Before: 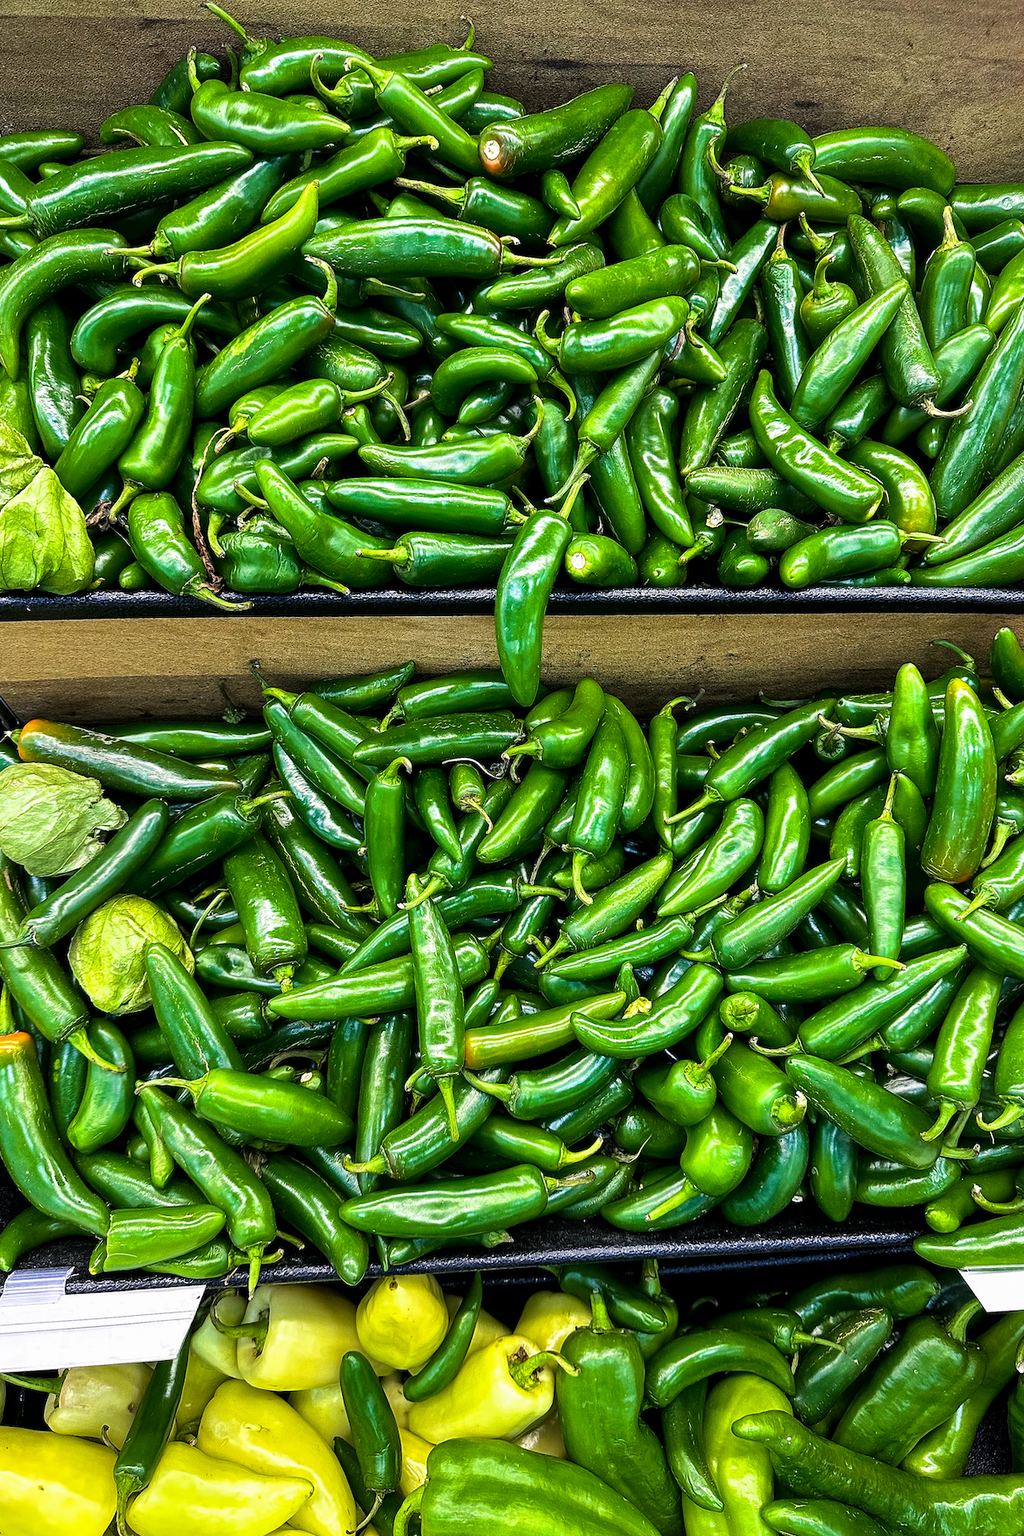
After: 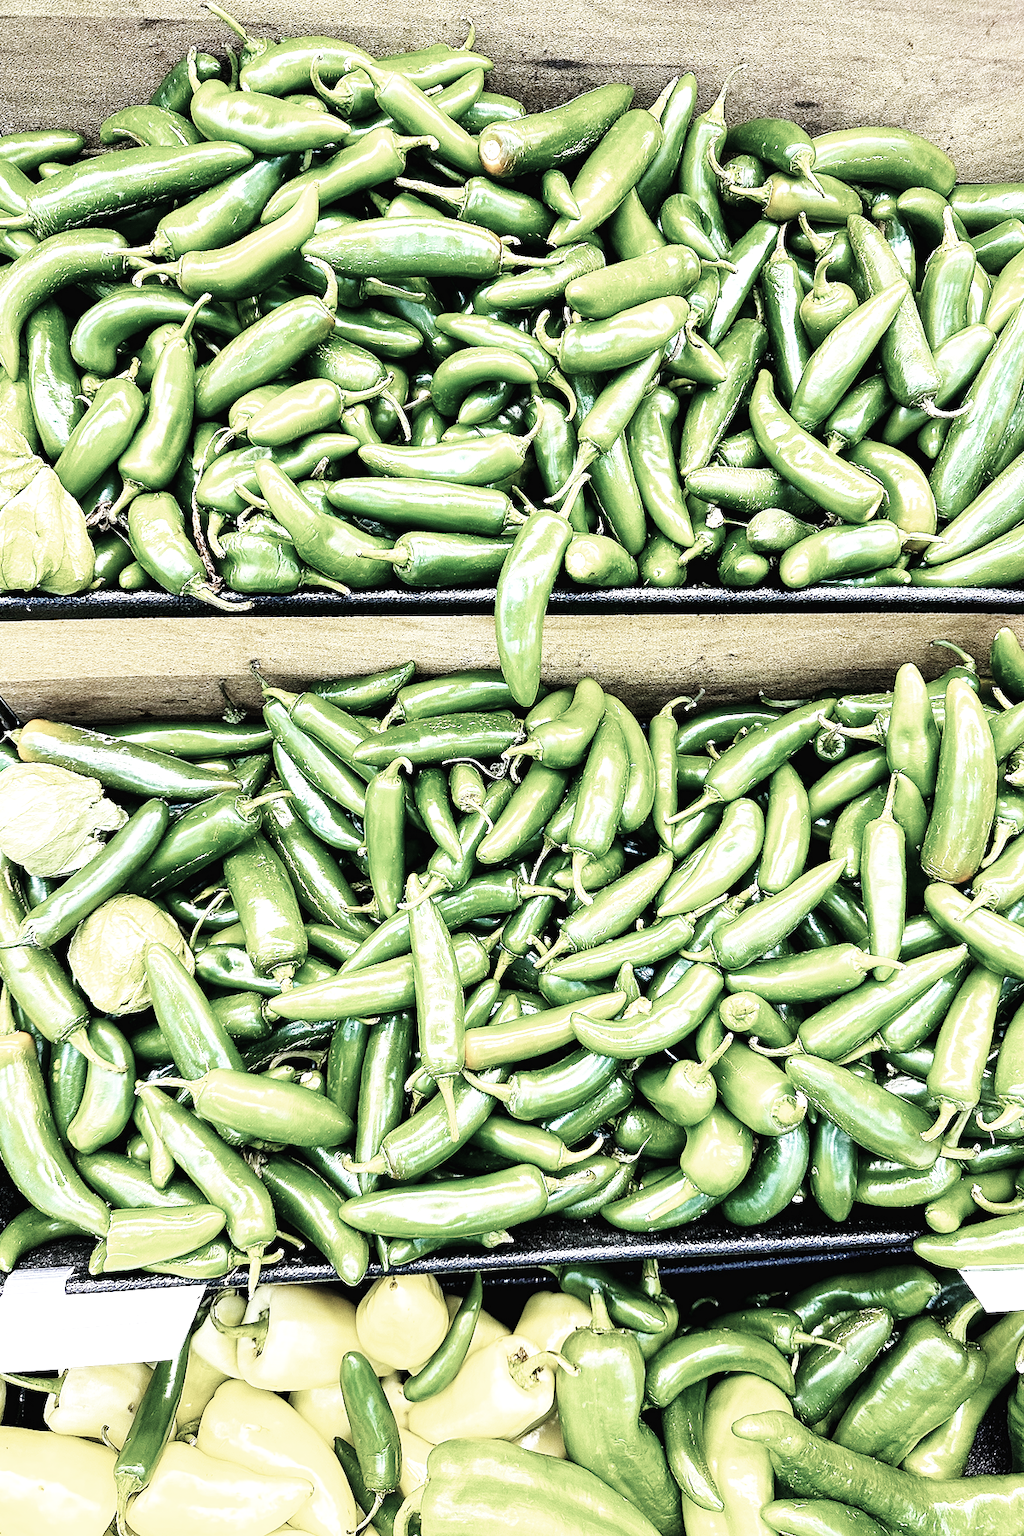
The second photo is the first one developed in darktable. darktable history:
exposure: black level correction 0, exposure 0.953 EV, compensate exposure bias true, compensate highlight preservation false
base curve: curves: ch0 [(0, 0.003) (0.001, 0.002) (0.006, 0.004) (0.02, 0.022) (0.048, 0.086) (0.094, 0.234) (0.162, 0.431) (0.258, 0.629) (0.385, 0.8) (0.548, 0.918) (0.751, 0.988) (1, 1)], preserve colors none
color zones: curves: ch0 [(0, 0.6) (0.129, 0.508) (0.193, 0.483) (0.429, 0.5) (0.571, 0.5) (0.714, 0.5) (0.857, 0.5) (1, 0.6)]; ch1 [(0, 0.481) (0.112, 0.245) (0.213, 0.223) (0.429, 0.233) (0.571, 0.231) (0.683, 0.242) (0.857, 0.296) (1, 0.481)]
